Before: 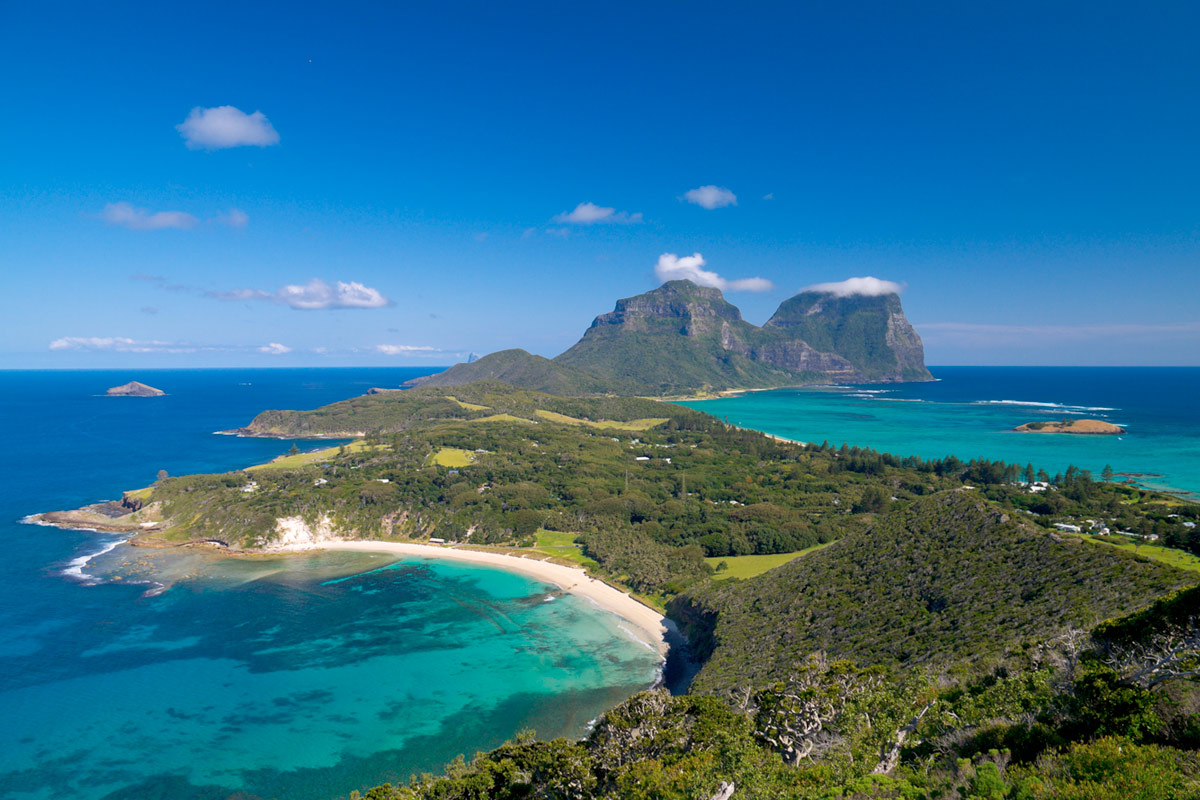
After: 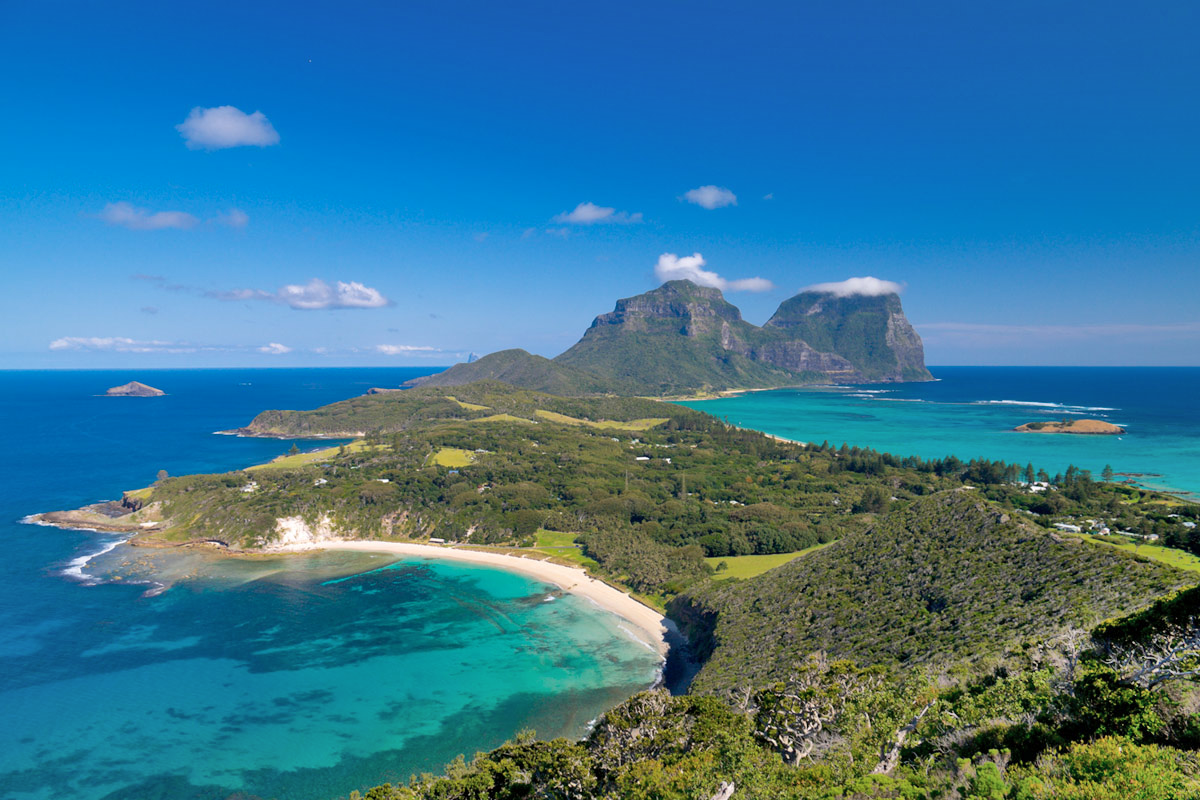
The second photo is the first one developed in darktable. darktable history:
shadows and highlights: shadows 76.04, highlights -60.66, highlights color adjustment 52.13%, soften with gaussian
